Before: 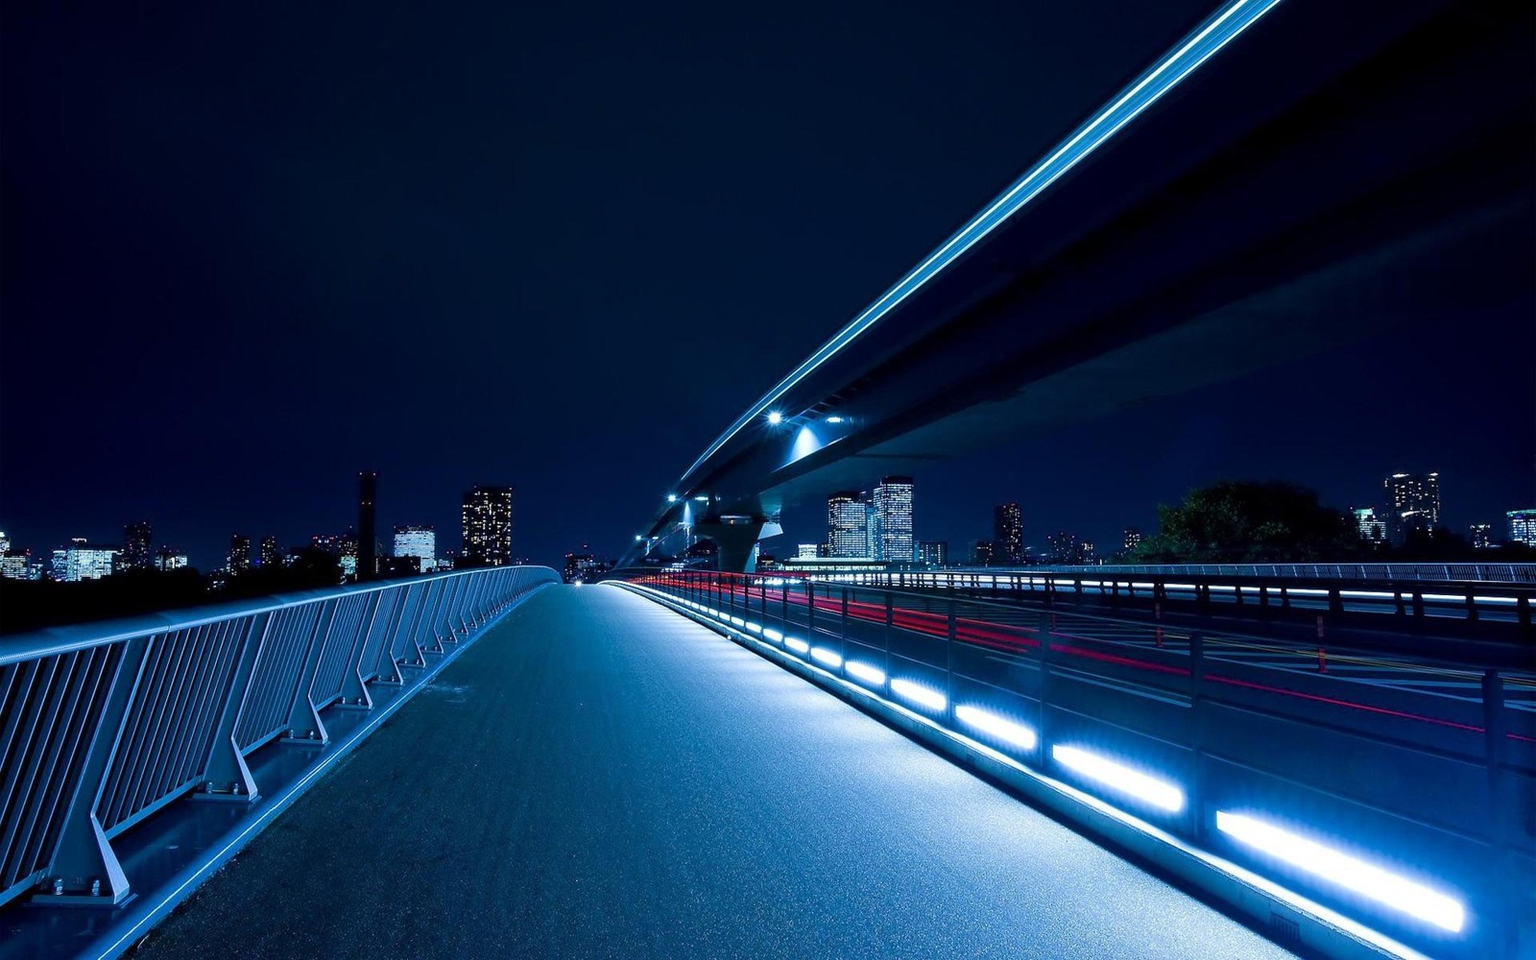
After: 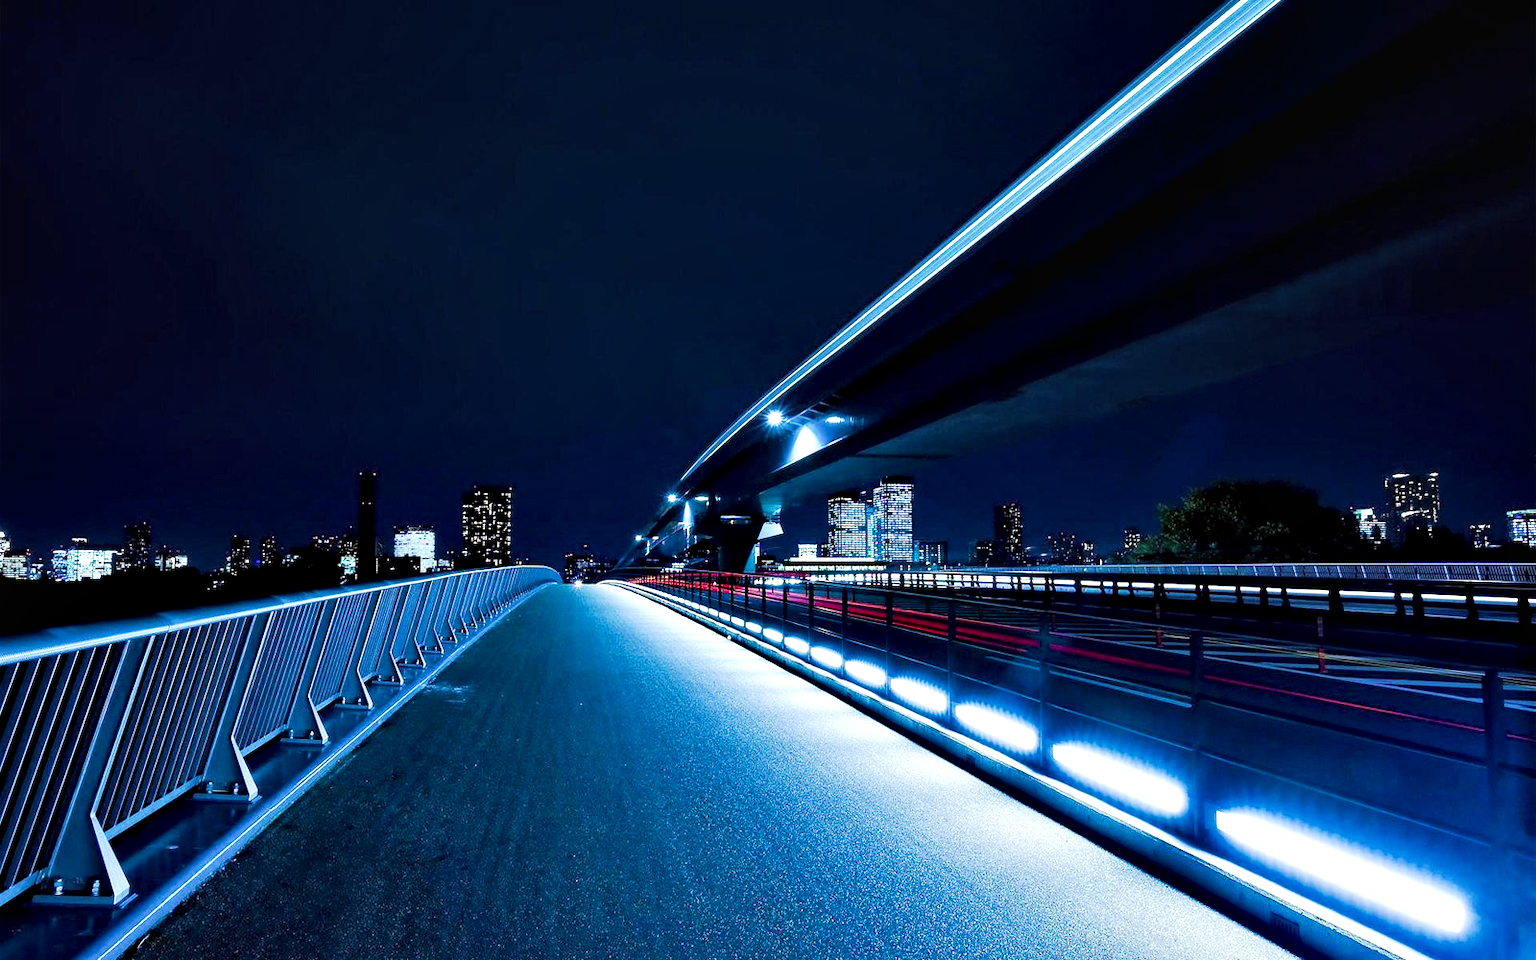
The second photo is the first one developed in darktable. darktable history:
tone equalizer: smoothing 1
contrast equalizer: y [[0.6 ×6], [0.55 ×6], [0 ×6], [0 ×6], [0 ×6]]
local contrast: mode bilateral grid, contrast 20, coarseness 51, detail 141%, midtone range 0.2
tone curve: curves: ch0 [(0, 0.013) (0.104, 0.103) (0.258, 0.267) (0.448, 0.487) (0.709, 0.794) (0.895, 0.915) (0.994, 0.971)]; ch1 [(0, 0) (0.335, 0.298) (0.446, 0.413) (0.488, 0.484) (0.515, 0.508) (0.584, 0.623) (0.635, 0.661) (1, 1)]; ch2 [(0, 0) (0.314, 0.306) (0.436, 0.447) (0.502, 0.503) (0.538, 0.541) (0.568, 0.603) (0.641, 0.635) (0.717, 0.701) (1, 1)], preserve colors none
